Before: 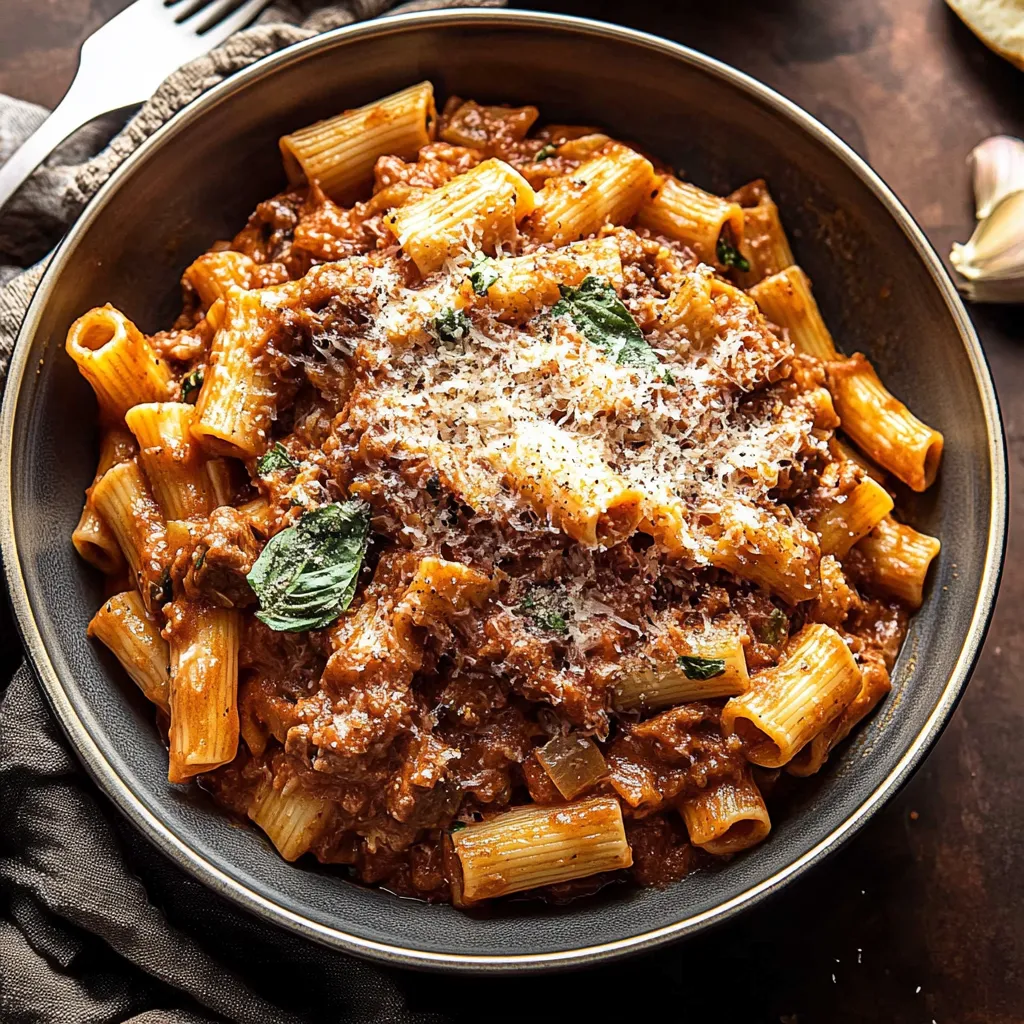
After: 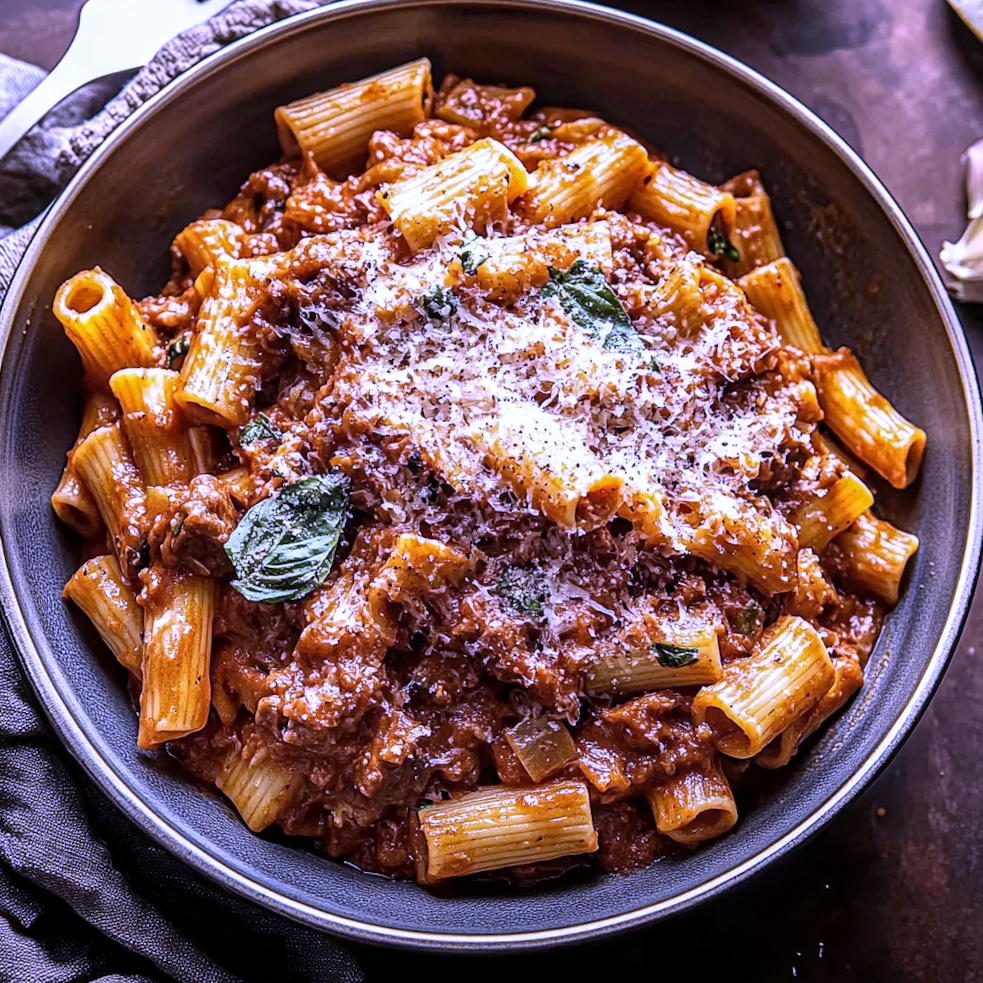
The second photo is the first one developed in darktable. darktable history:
crop and rotate: angle -2.38°
local contrast: on, module defaults
white balance: red 0.98, blue 1.61
rgb levels: preserve colors max RGB
